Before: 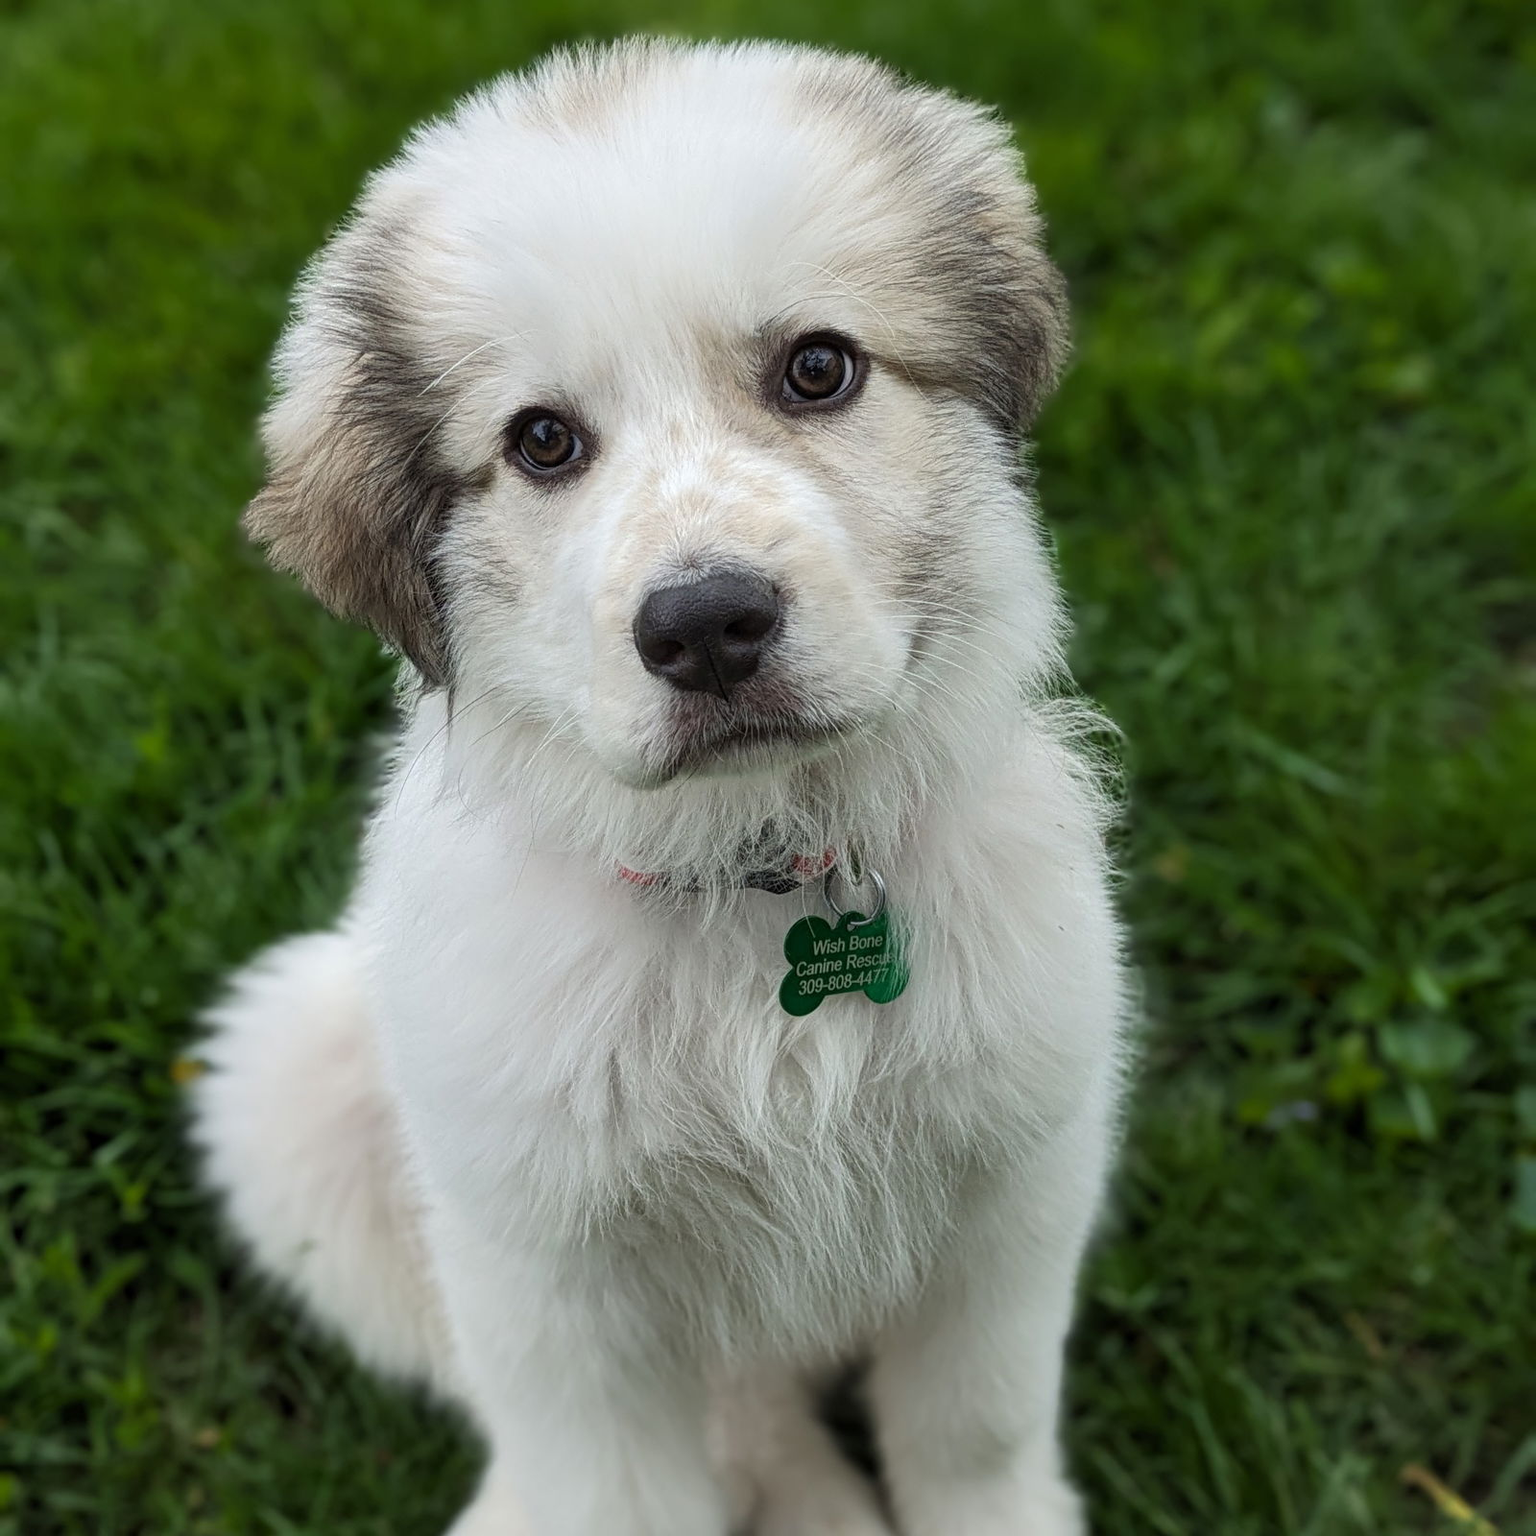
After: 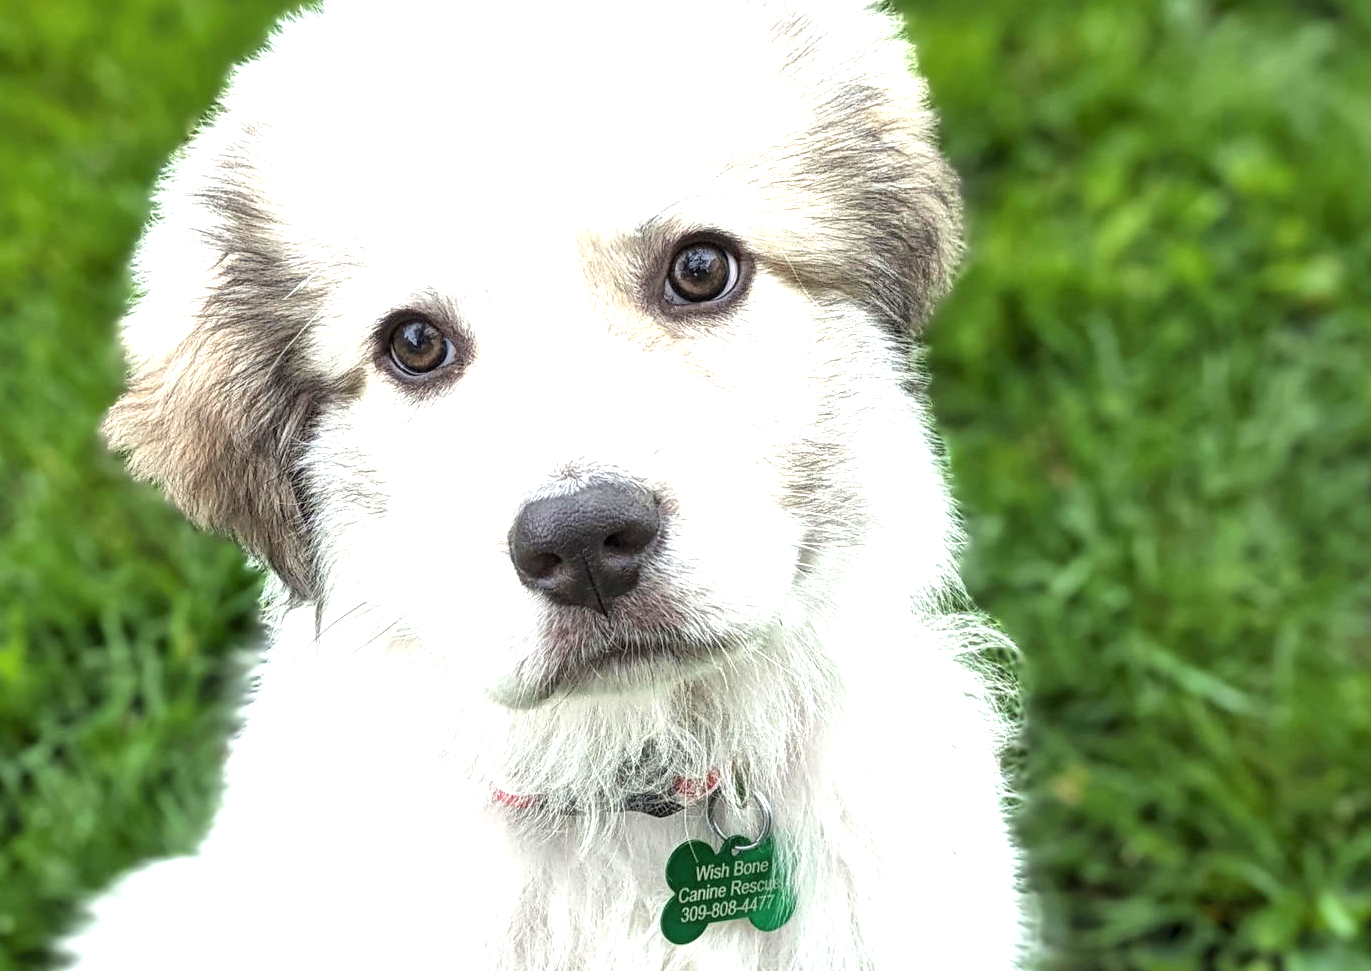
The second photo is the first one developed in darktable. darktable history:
local contrast: mode bilateral grid, contrast 19, coarseness 50, detail 132%, midtone range 0.2
crop and rotate: left 9.444%, top 7.135%, right 4.812%, bottom 32.172%
contrast brightness saturation: contrast 0.048, brightness 0.064, saturation 0.013
exposure: black level correction 0, exposure 1.471 EV, compensate exposure bias true, compensate highlight preservation false
tone equalizer: on, module defaults
